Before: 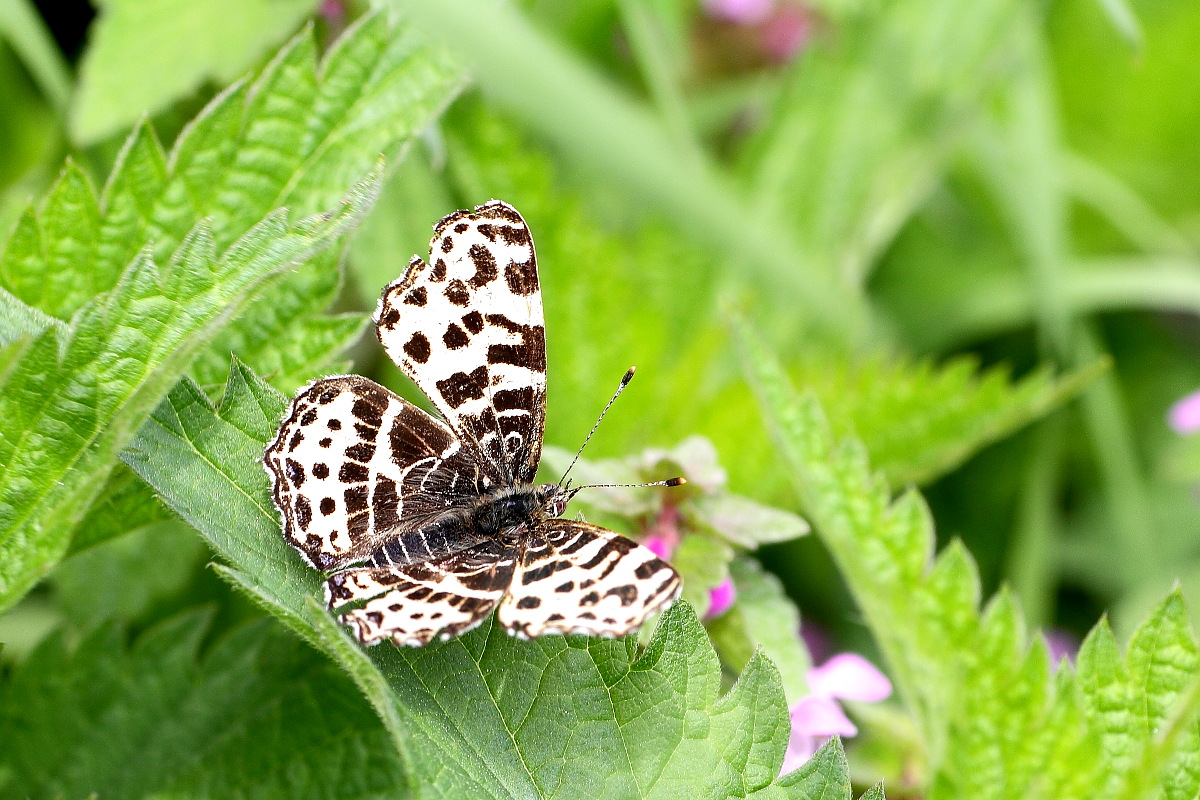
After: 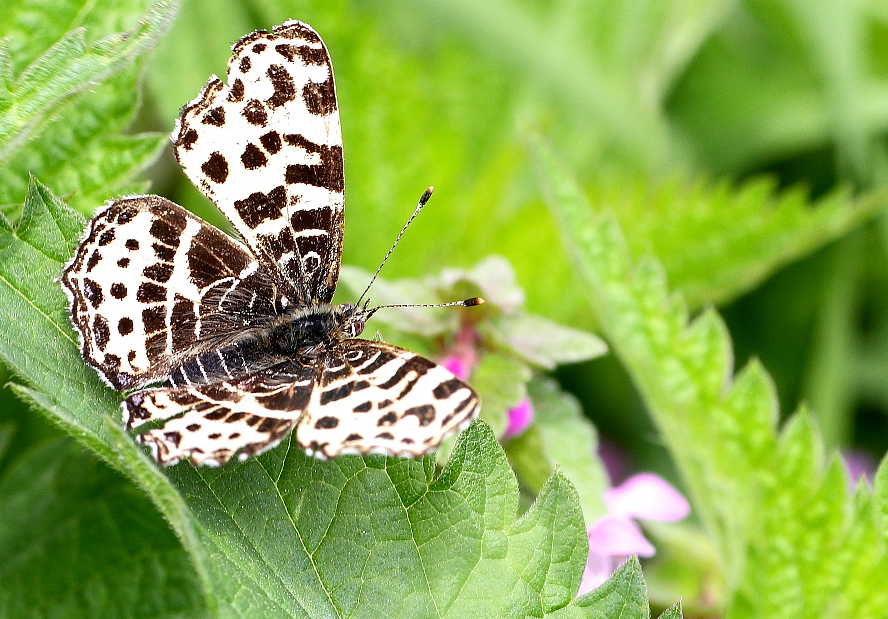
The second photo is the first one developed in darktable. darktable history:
crop: left 16.878%, top 22.532%, right 9.073%
